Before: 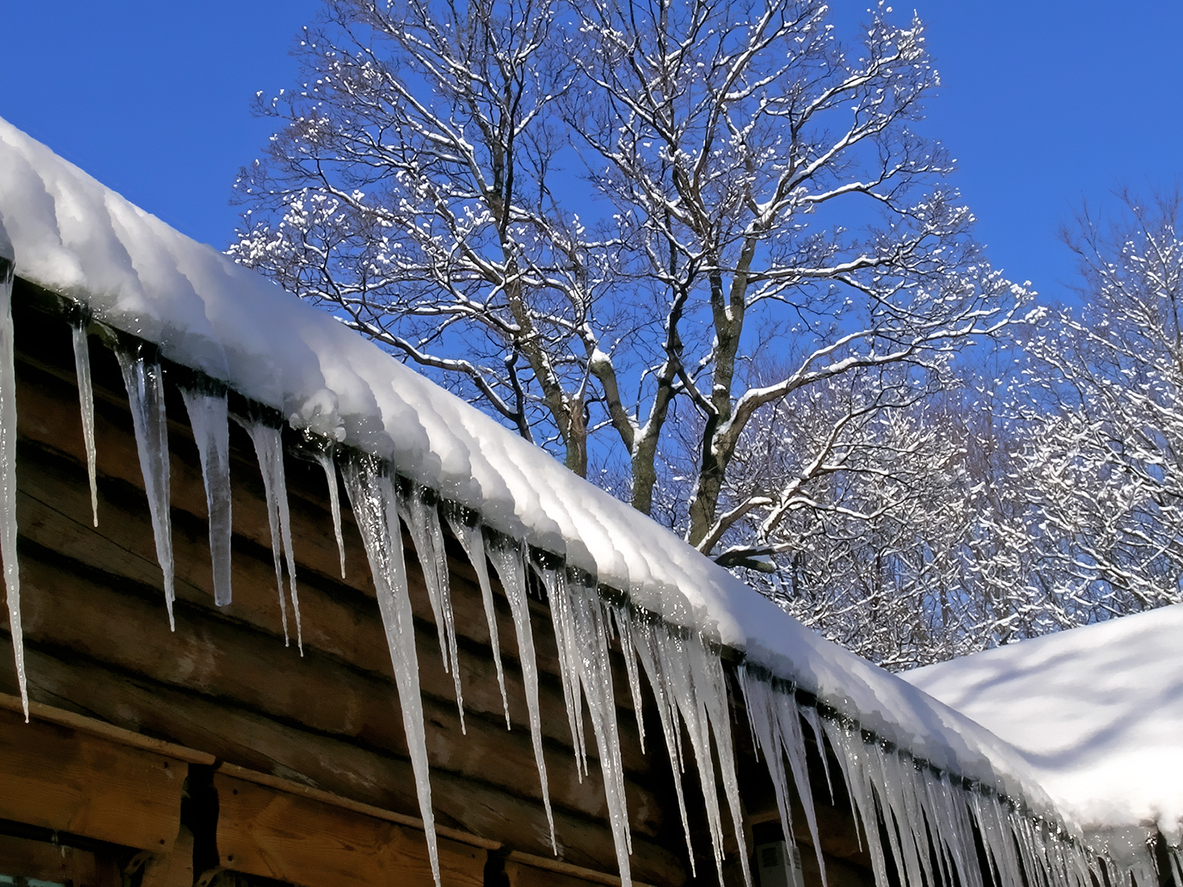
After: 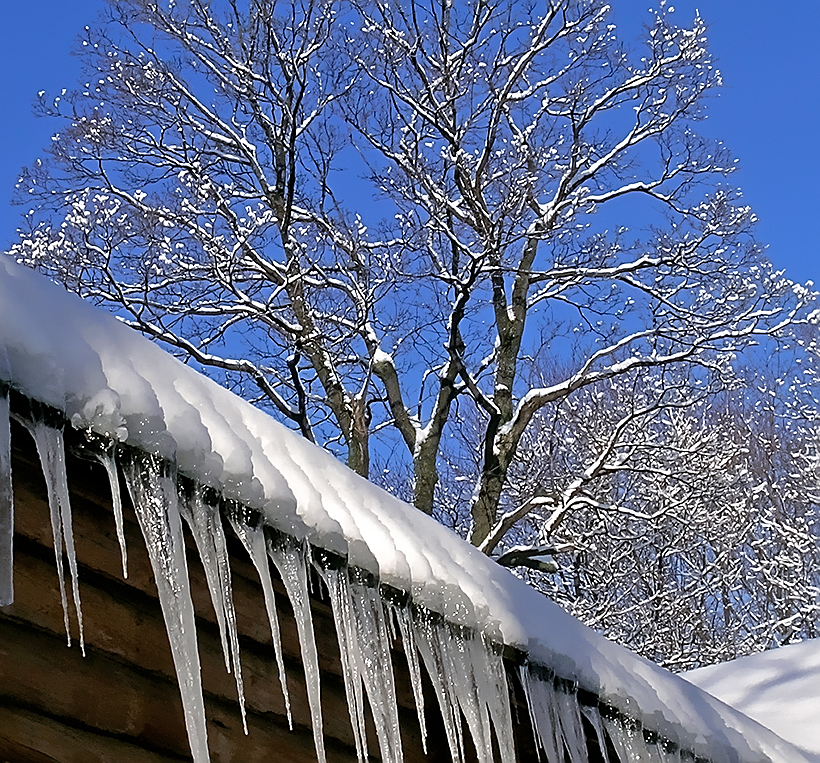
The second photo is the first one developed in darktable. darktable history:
crop: left 18.479%, right 12.2%, bottom 13.971%
sharpen: radius 1.4, amount 1.25, threshold 0.7
